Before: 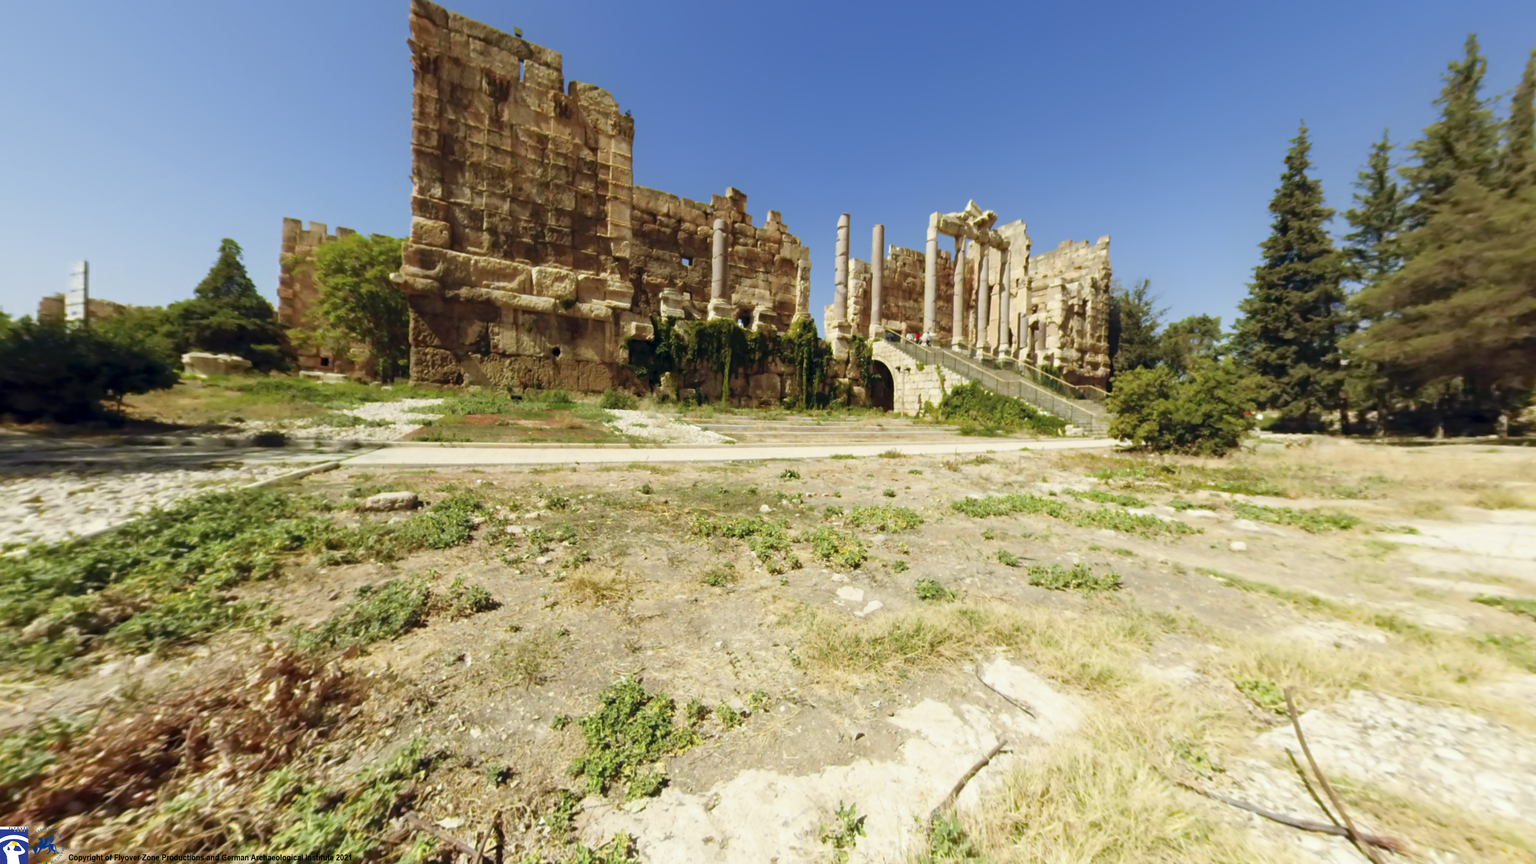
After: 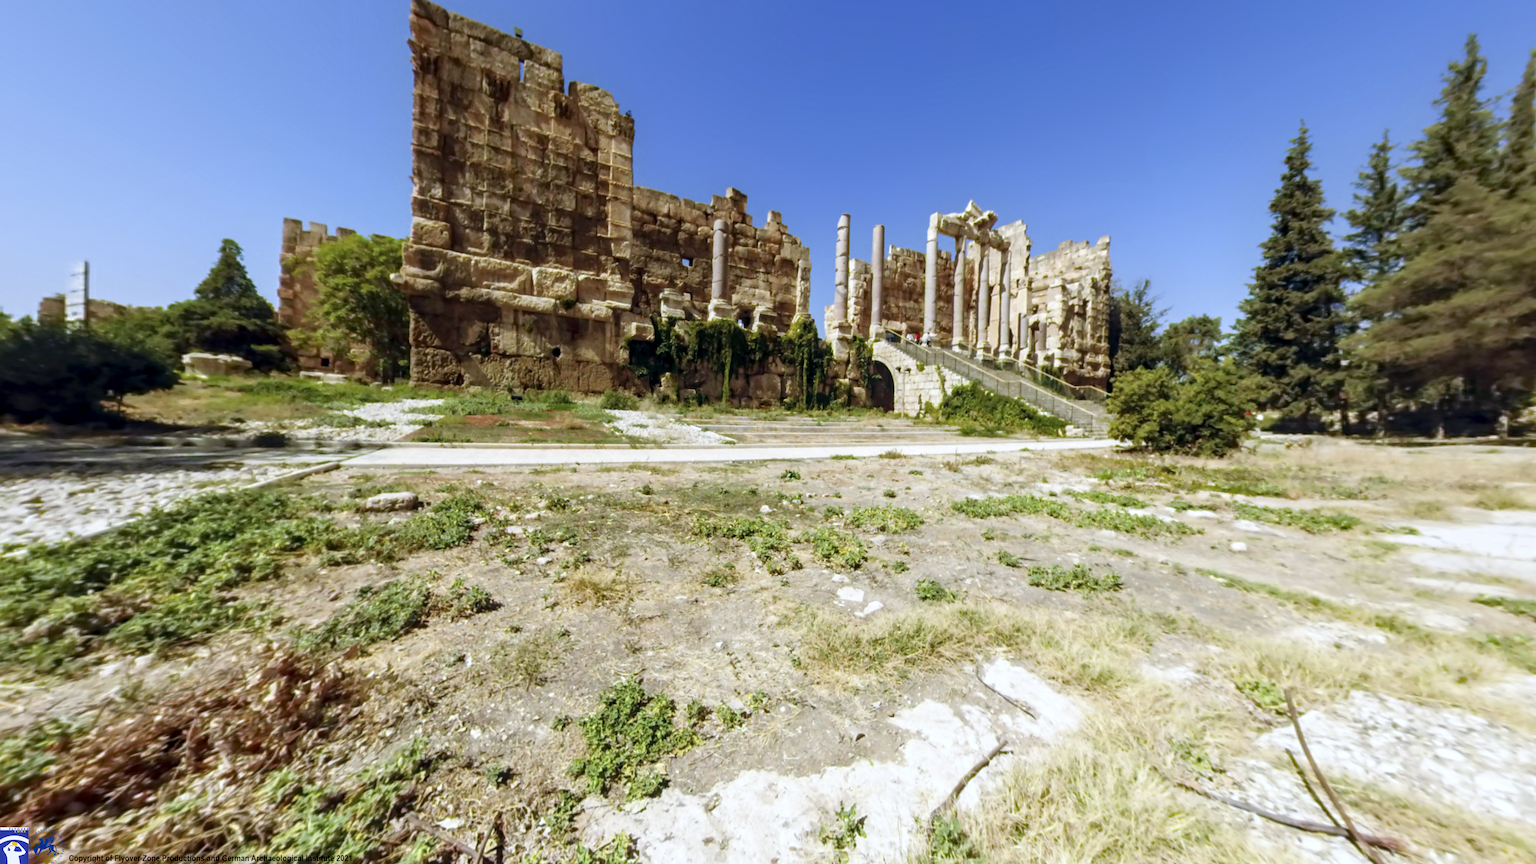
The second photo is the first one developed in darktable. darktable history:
white balance: red 0.967, blue 1.119, emerald 0.756
local contrast: detail 130%
